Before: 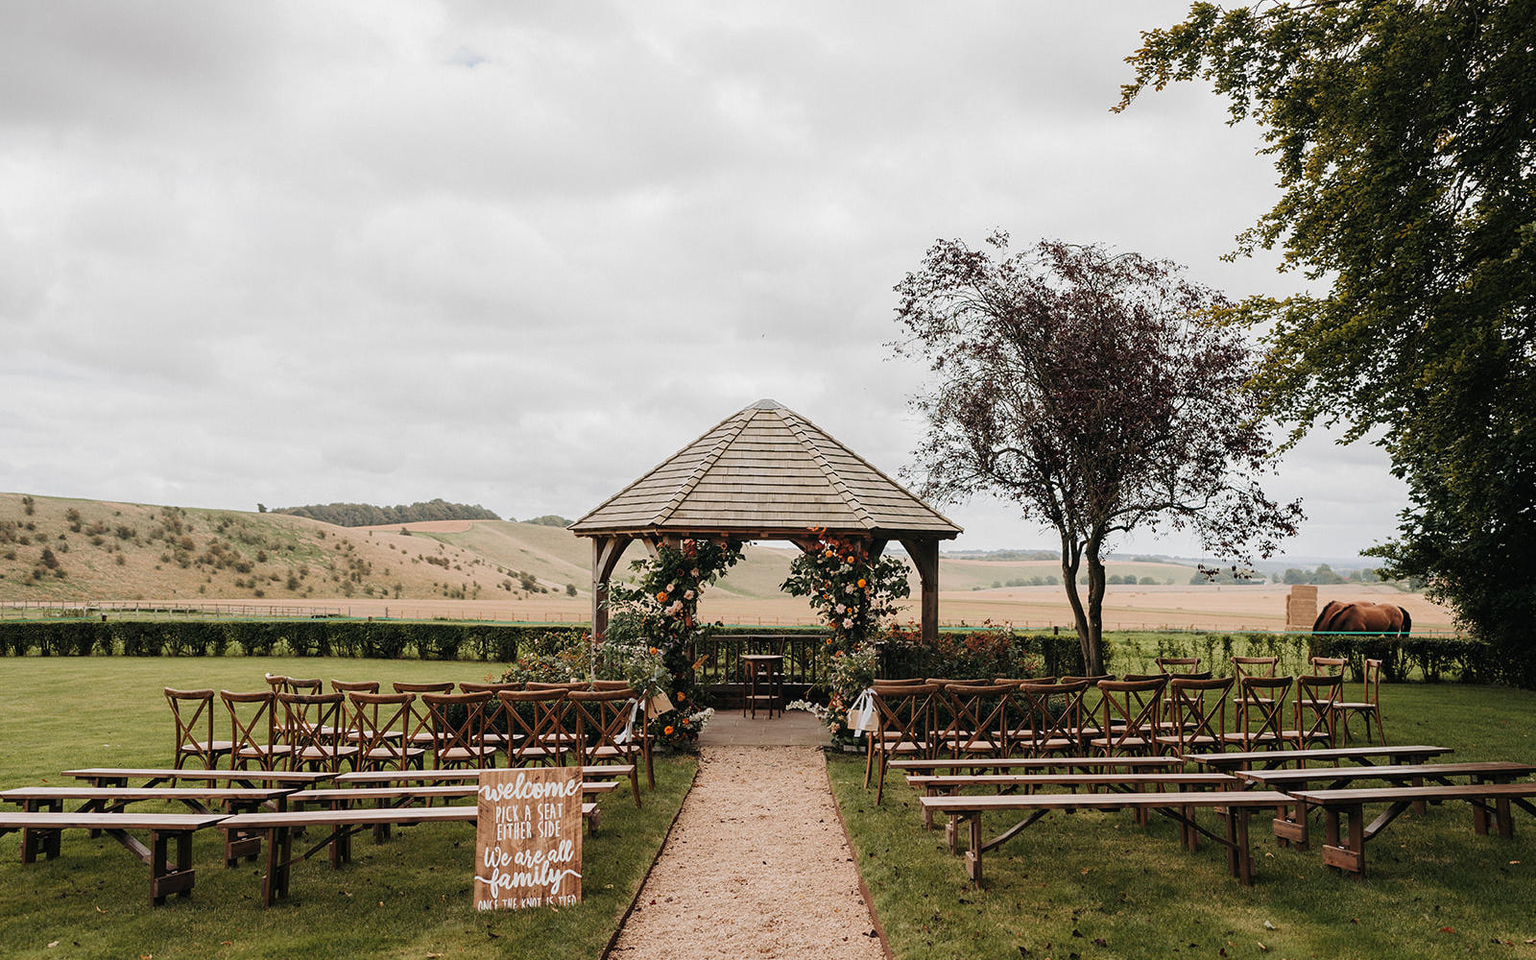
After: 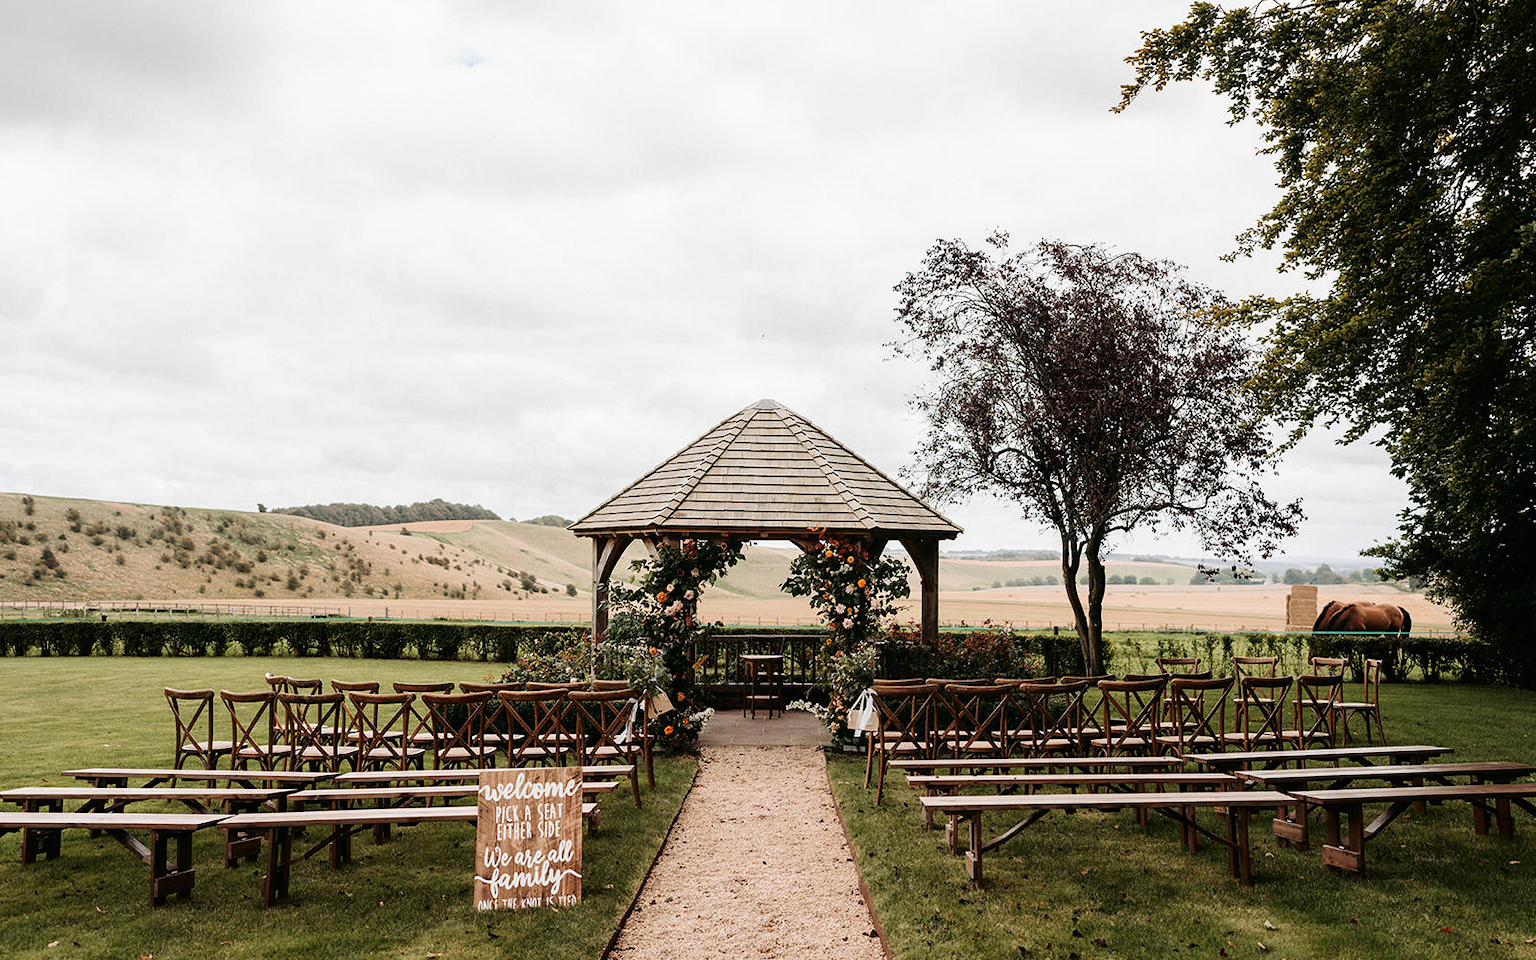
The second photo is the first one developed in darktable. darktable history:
tone curve: curves: ch0 [(0, 0) (0.003, 0.001) (0.011, 0.005) (0.025, 0.011) (0.044, 0.02) (0.069, 0.031) (0.1, 0.045) (0.136, 0.077) (0.177, 0.124) (0.224, 0.181) (0.277, 0.245) (0.335, 0.316) (0.399, 0.393) (0.468, 0.477) (0.543, 0.568) (0.623, 0.666) (0.709, 0.771) (0.801, 0.871) (0.898, 0.965) (1, 1)], color space Lab, independent channels, preserve colors none
